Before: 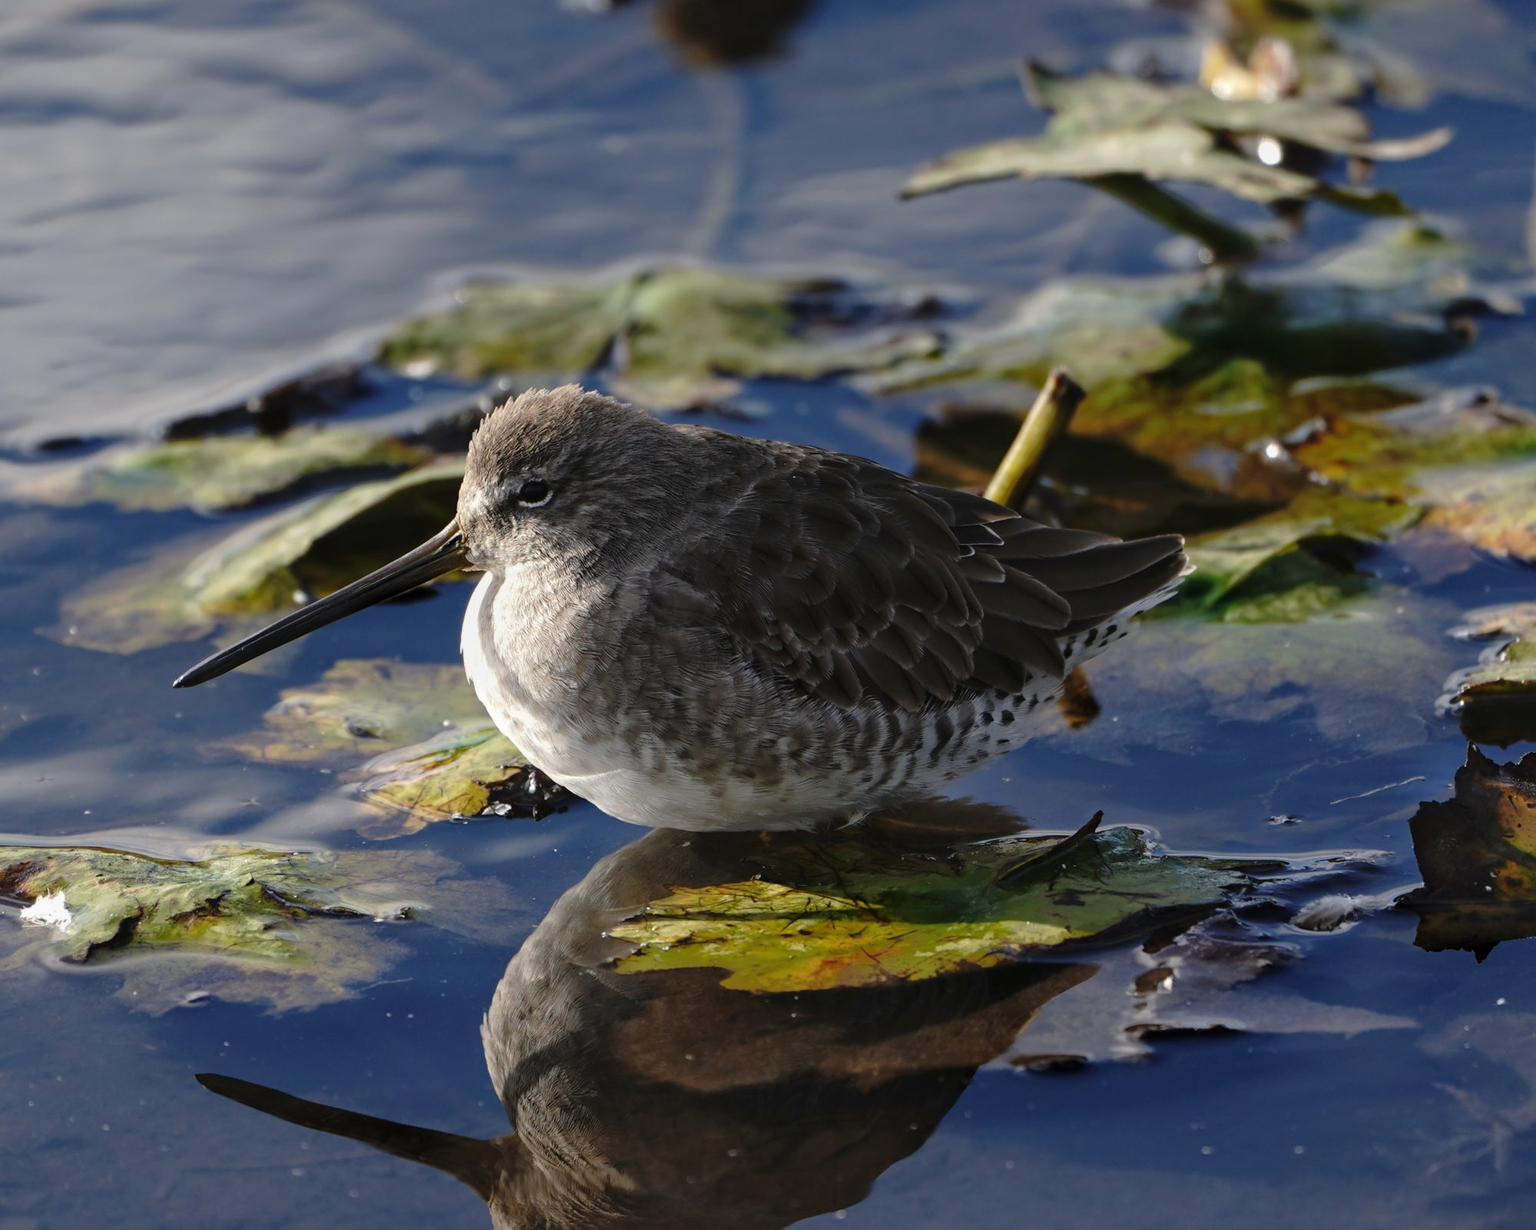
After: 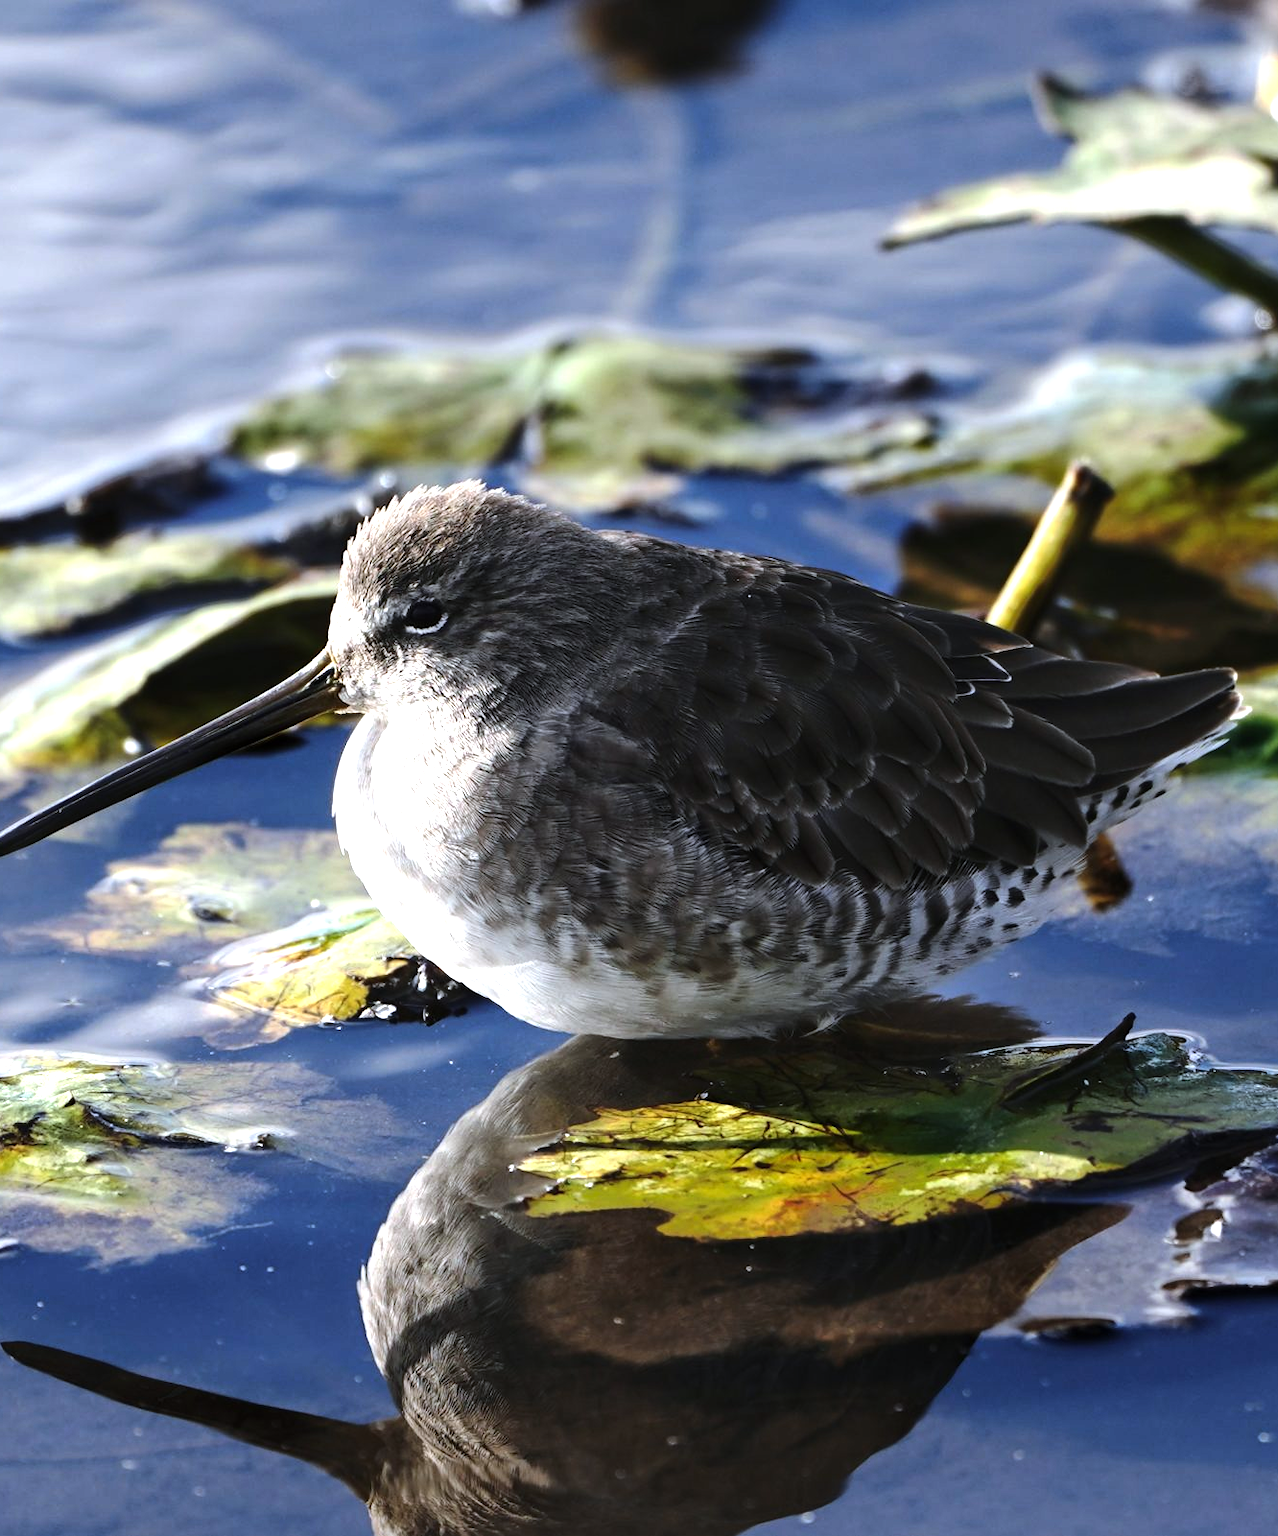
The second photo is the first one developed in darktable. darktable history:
exposure: exposure 0.6 EV, compensate highlight preservation false
crop and rotate: left 12.673%, right 20.66%
tone equalizer: -8 EV -0.75 EV, -7 EV -0.7 EV, -6 EV -0.6 EV, -5 EV -0.4 EV, -3 EV 0.4 EV, -2 EV 0.6 EV, -1 EV 0.7 EV, +0 EV 0.75 EV, edges refinement/feathering 500, mask exposure compensation -1.57 EV, preserve details no
white balance: red 0.954, blue 1.079
